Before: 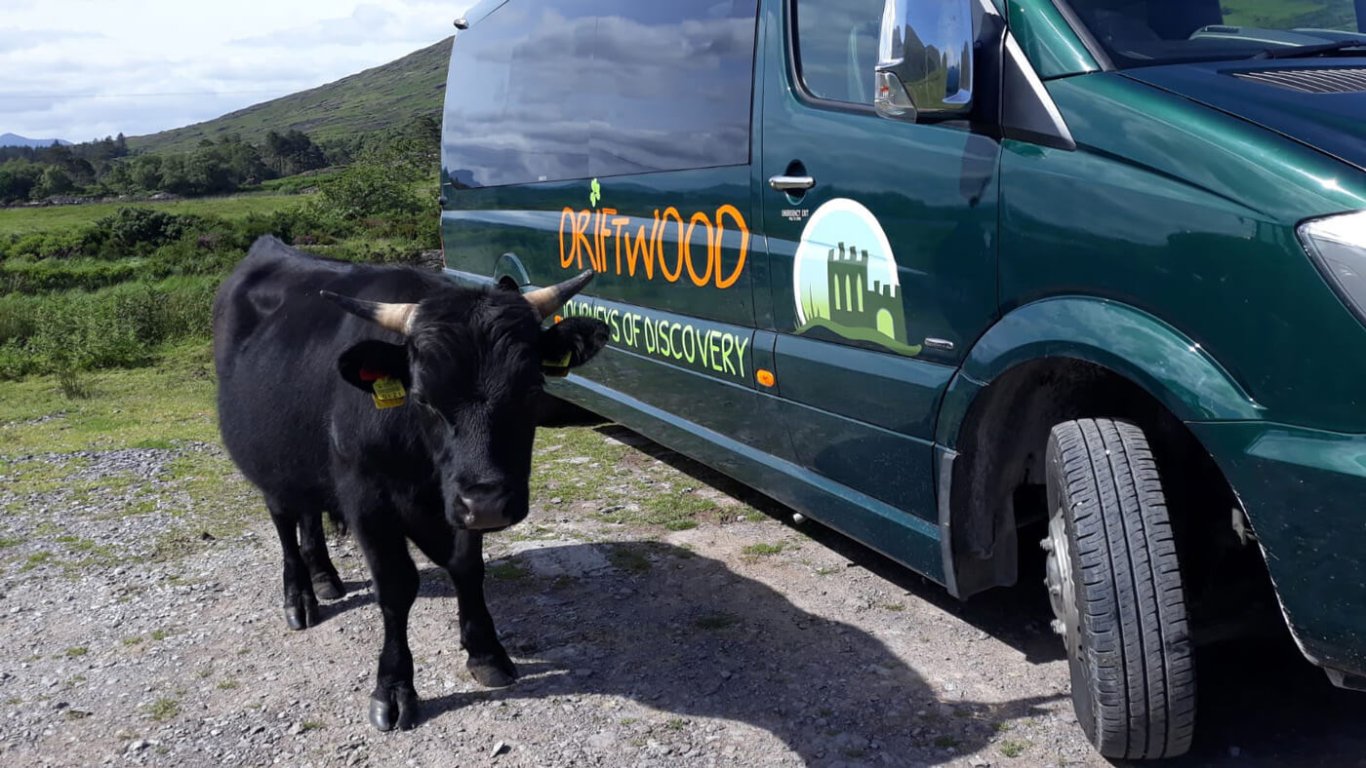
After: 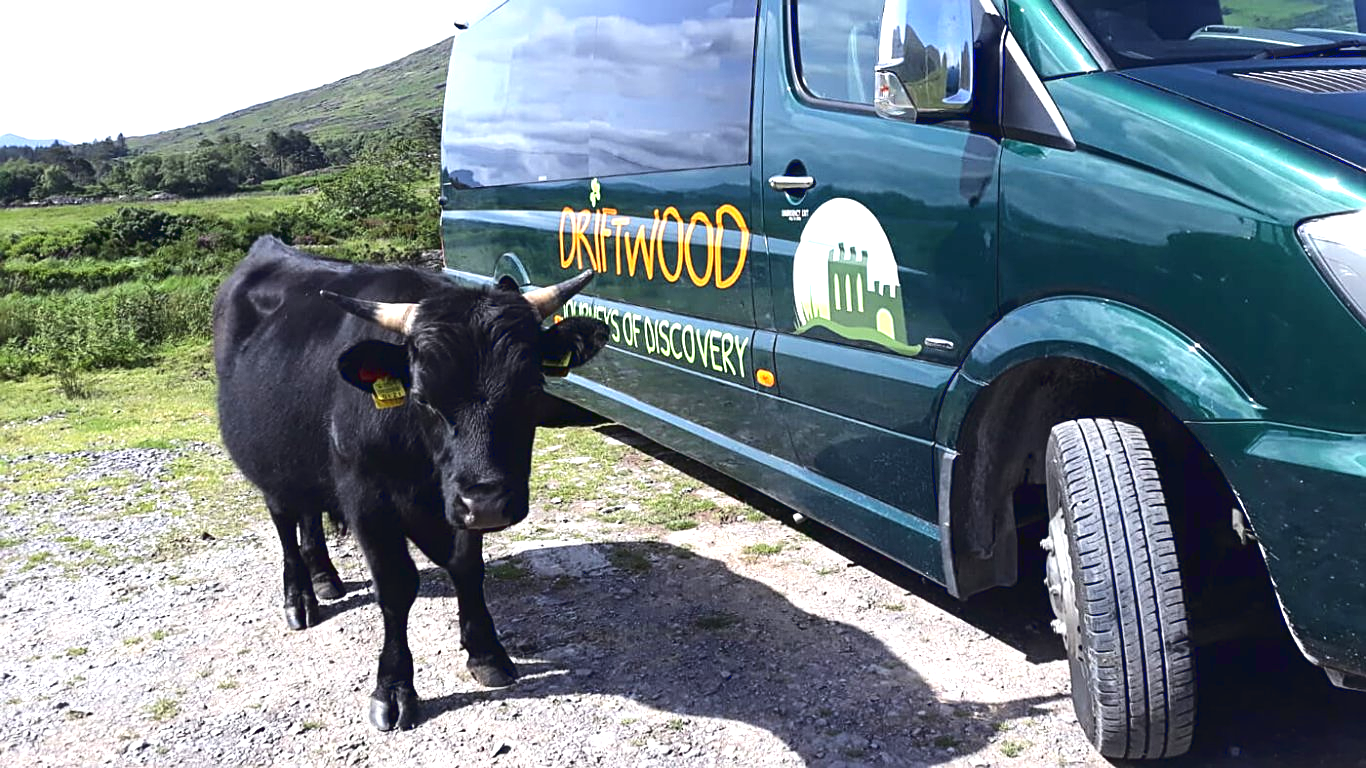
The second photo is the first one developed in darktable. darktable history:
sharpen: on, module defaults
exposure: black level correction 0, exposure 1.2 EV, compensate exposure bias true, compensate highlight preservation false
tone curve: curves: ch0 [(0, 0.032) (0.181, 0.152) (0.751, 0.762) (1, 1)], color space Lab, linked channels, preserve colors none
